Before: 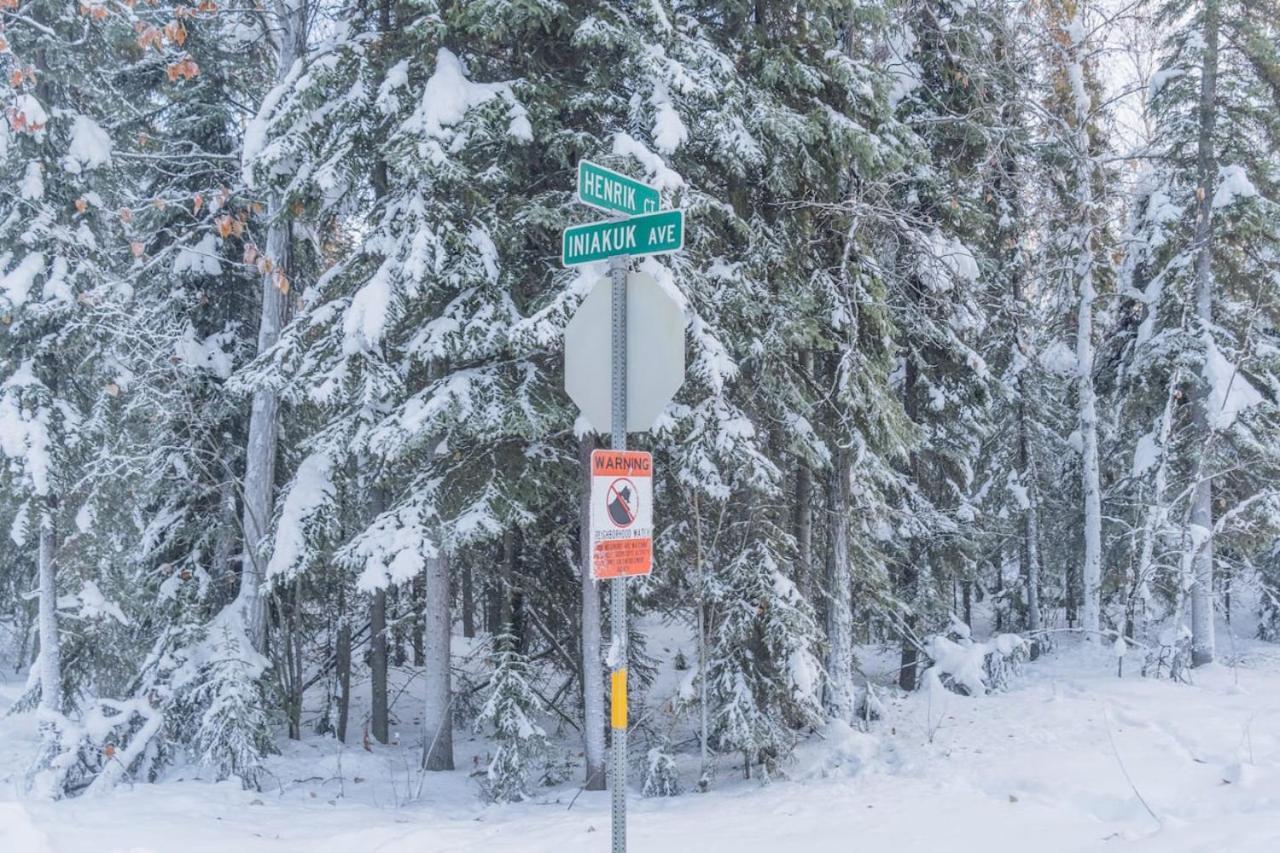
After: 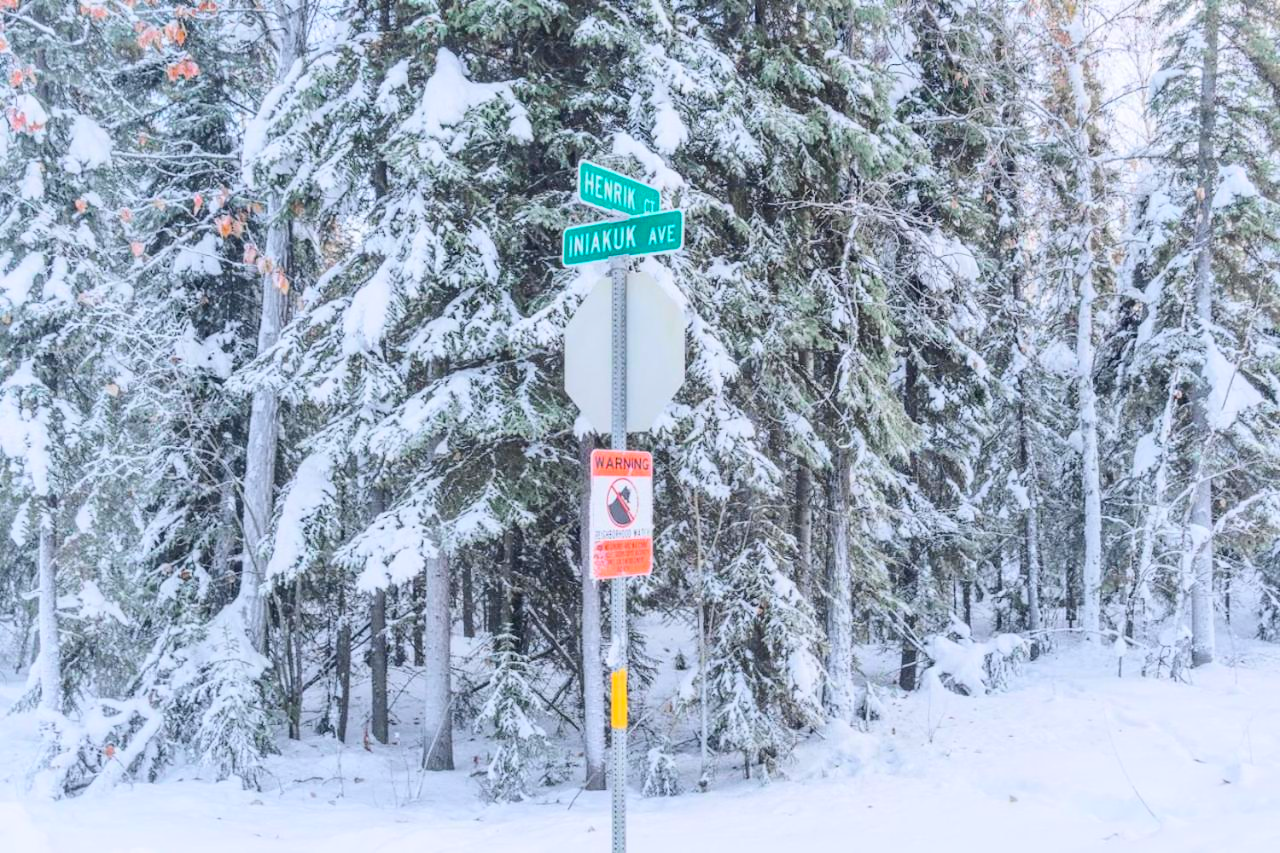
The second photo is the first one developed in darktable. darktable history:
tone curve: curves: ch0 [(0, 0.023) (0.103, 0.087) (0.295, 0.297) (0.445, 0.531) (0.553, 0.665) (0.735, 0.843) (0.994, 1)]; ch1 [(0, 0) (0.427, 0.346) (0.456, 0.426) (0.484, 0.483) (0.509, 0.514) (0.535, 0.56) (0.581, 0.632) (0.646, 0.715) (1, 1)]; ch2 [(0, 0) (0.369, 0.388) (0.449, 0.431) (0.501, 0.495) (0.533, 0.518) (0.572, 0.612) (0.677, 0.752) (1, 1)], color space Lab, independent channels, preserve colors none
